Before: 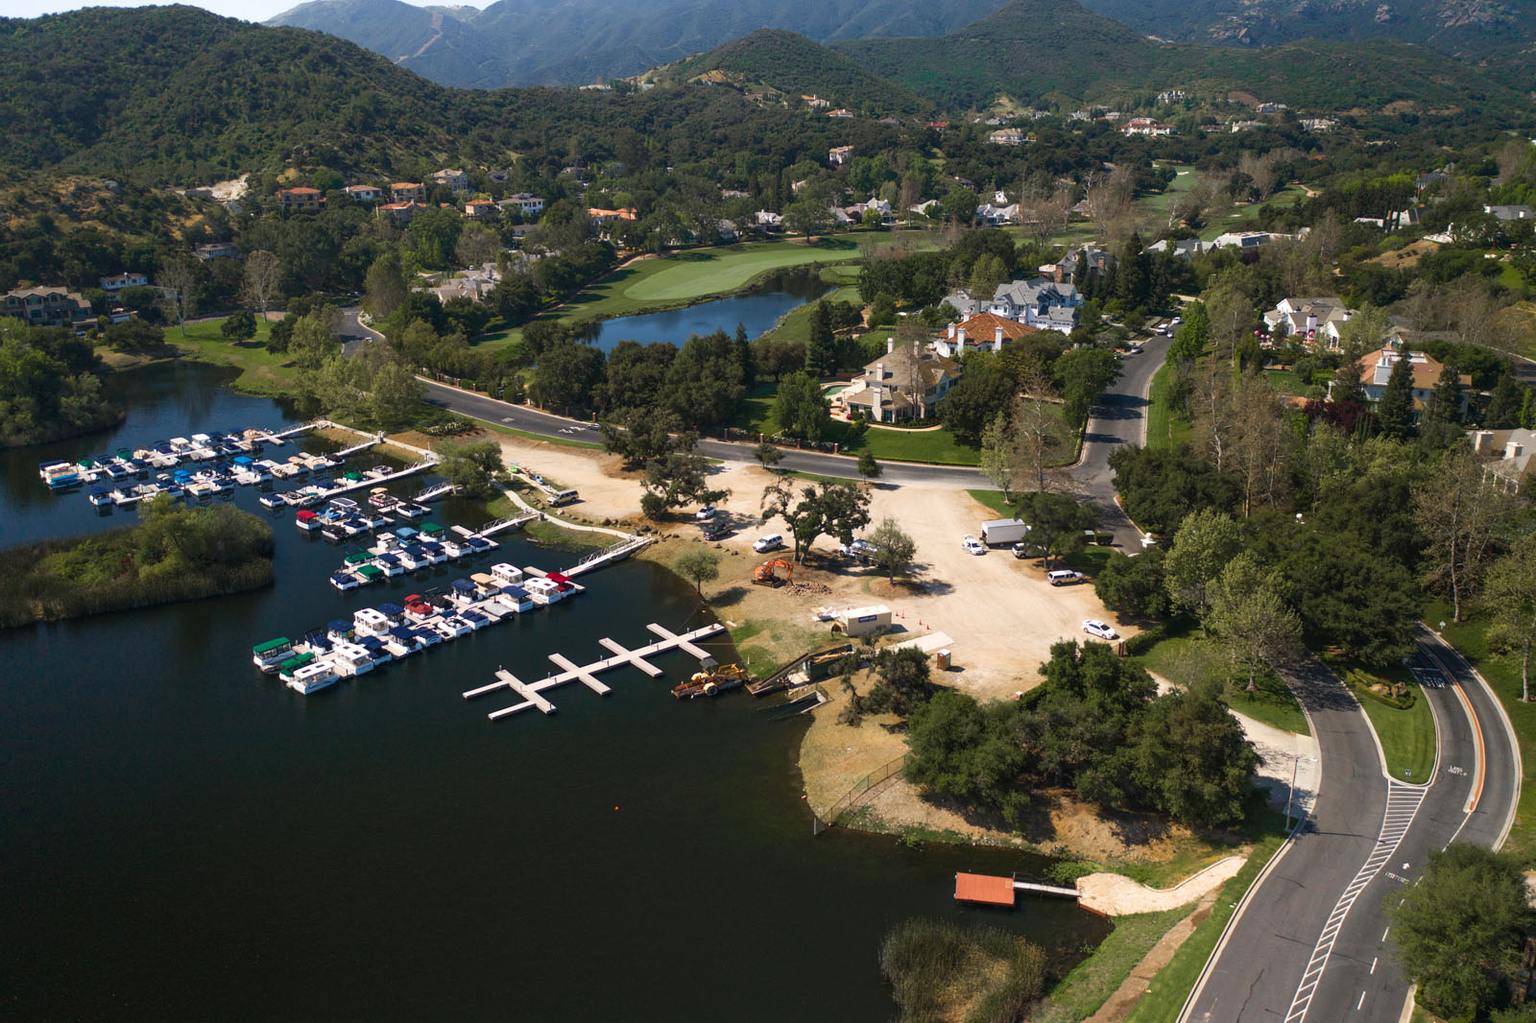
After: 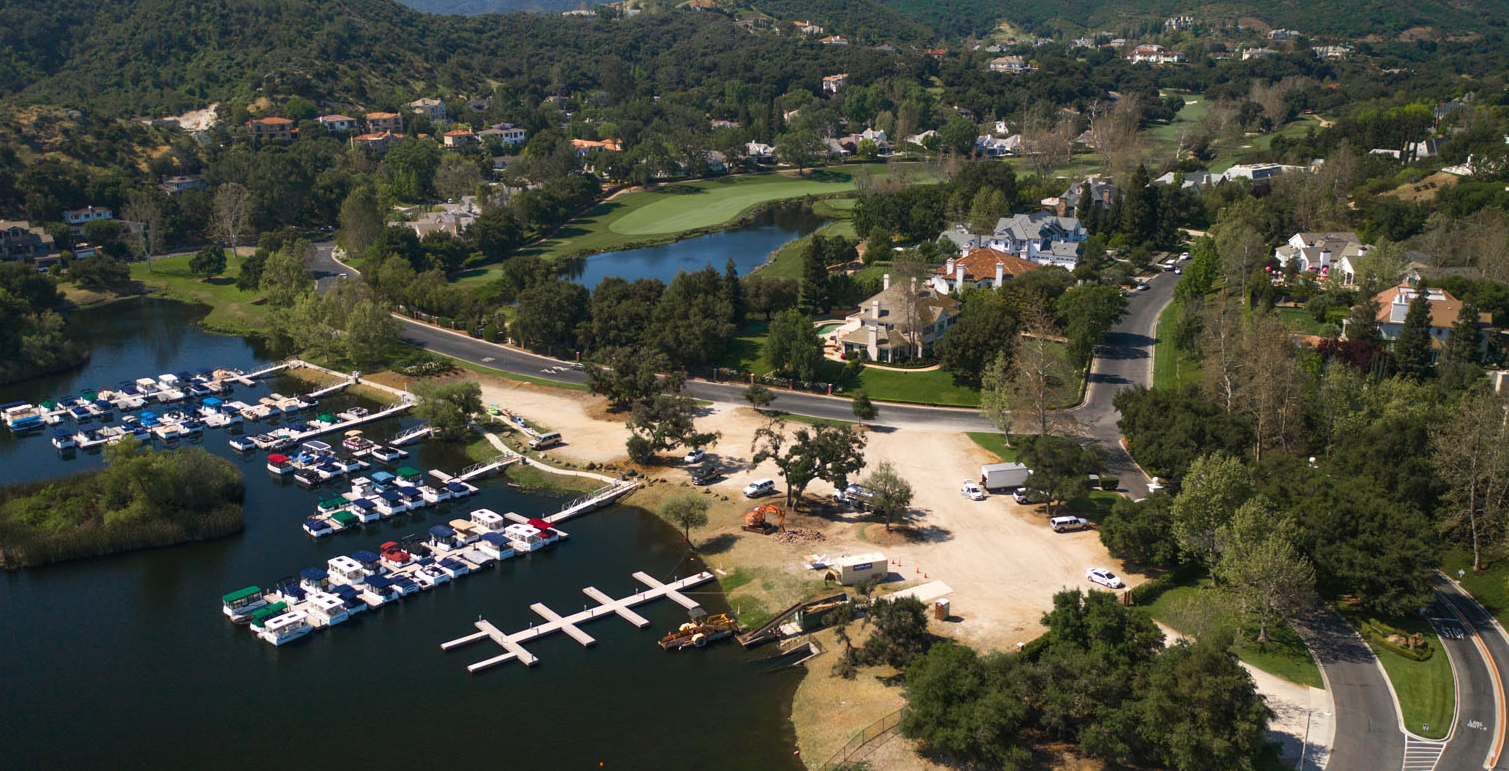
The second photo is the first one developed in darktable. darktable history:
crop: left 2.592%, top 7.348%, right 3.068%, bottom 20.311%
